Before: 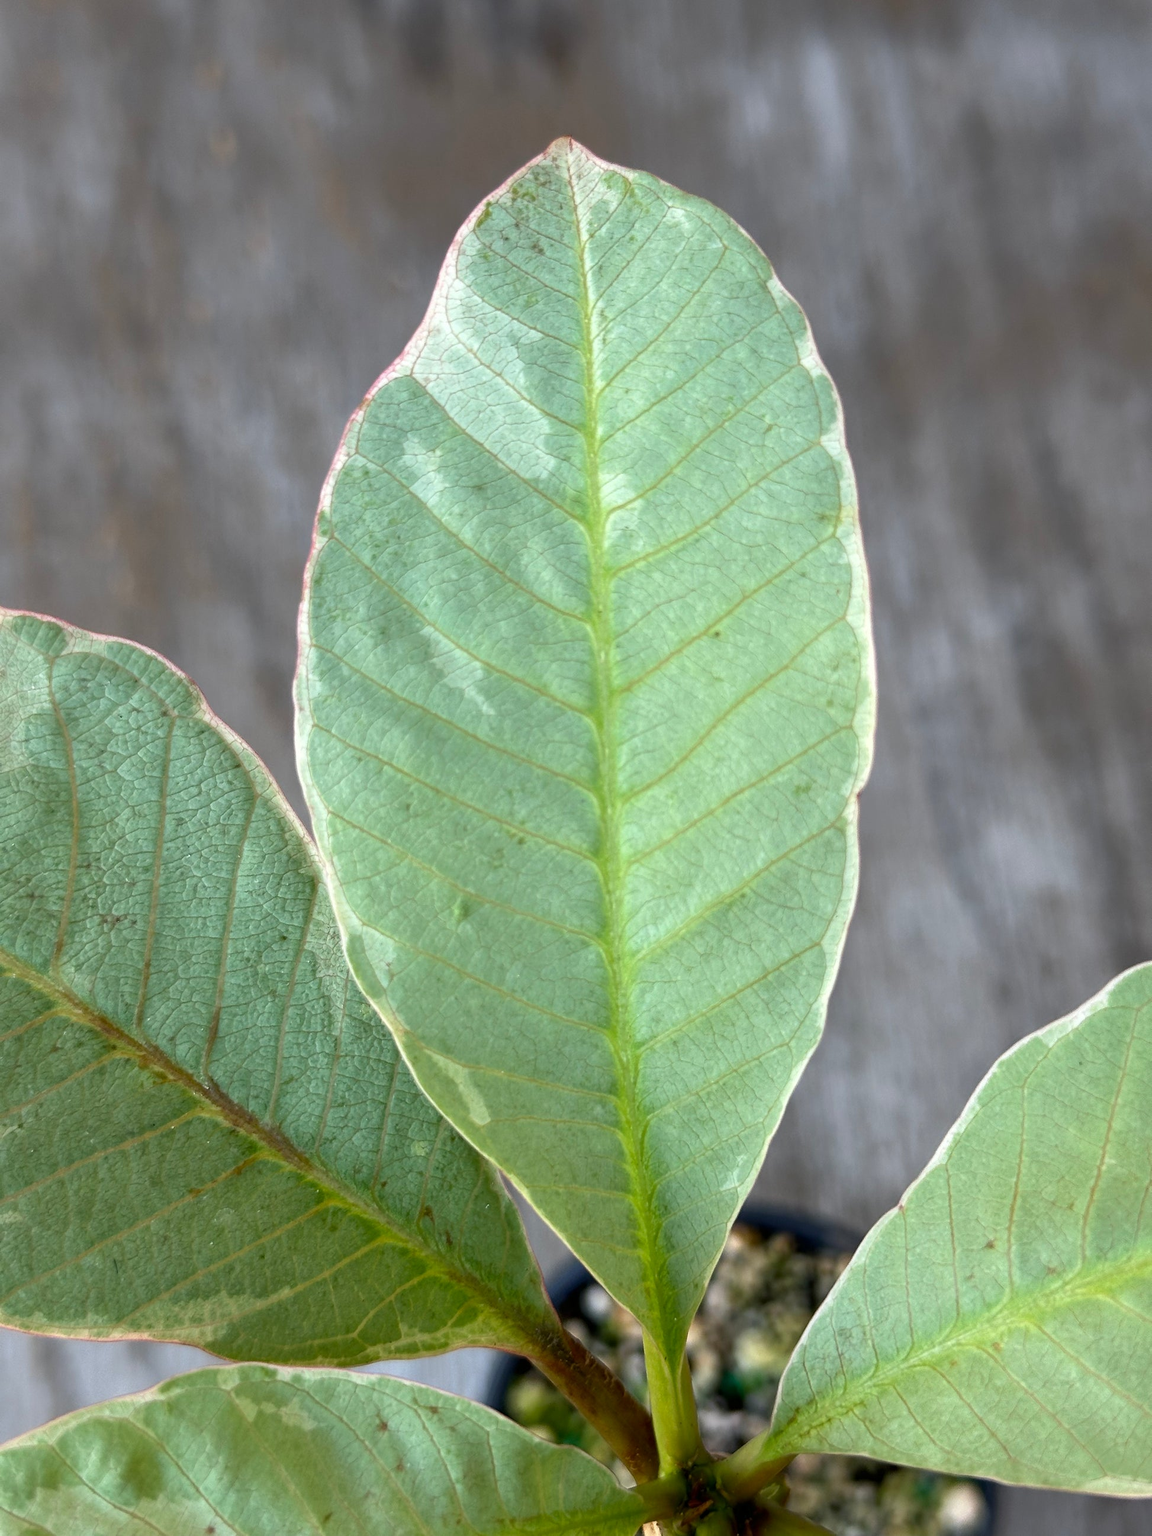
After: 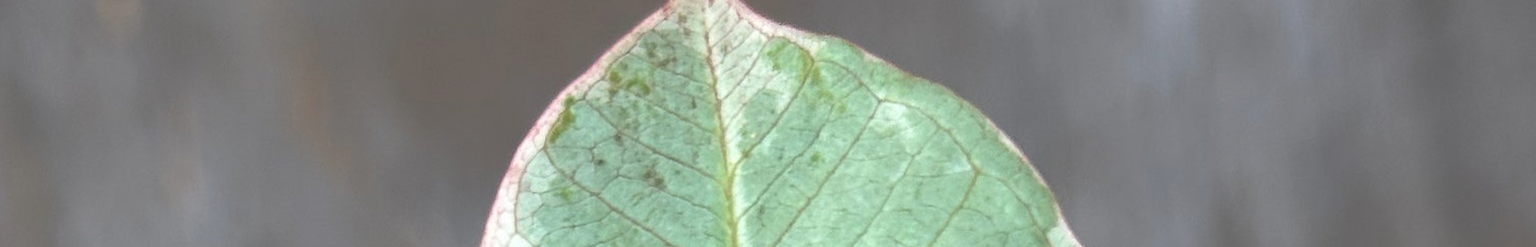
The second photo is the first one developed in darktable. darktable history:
rotate and perspective: rotation 0.074°, lens shift (vertical) 0.096, lens shift (horizontal) -0.041, crop left 0.043, crop right 0.952, crop top 0.024, crop bottom 0.979
exposure: black level correction -0.028, compensate highlight preservation false
crop and rotate: left 9.644%, top 9.491%, right 6.021%, bottom 80.509%
